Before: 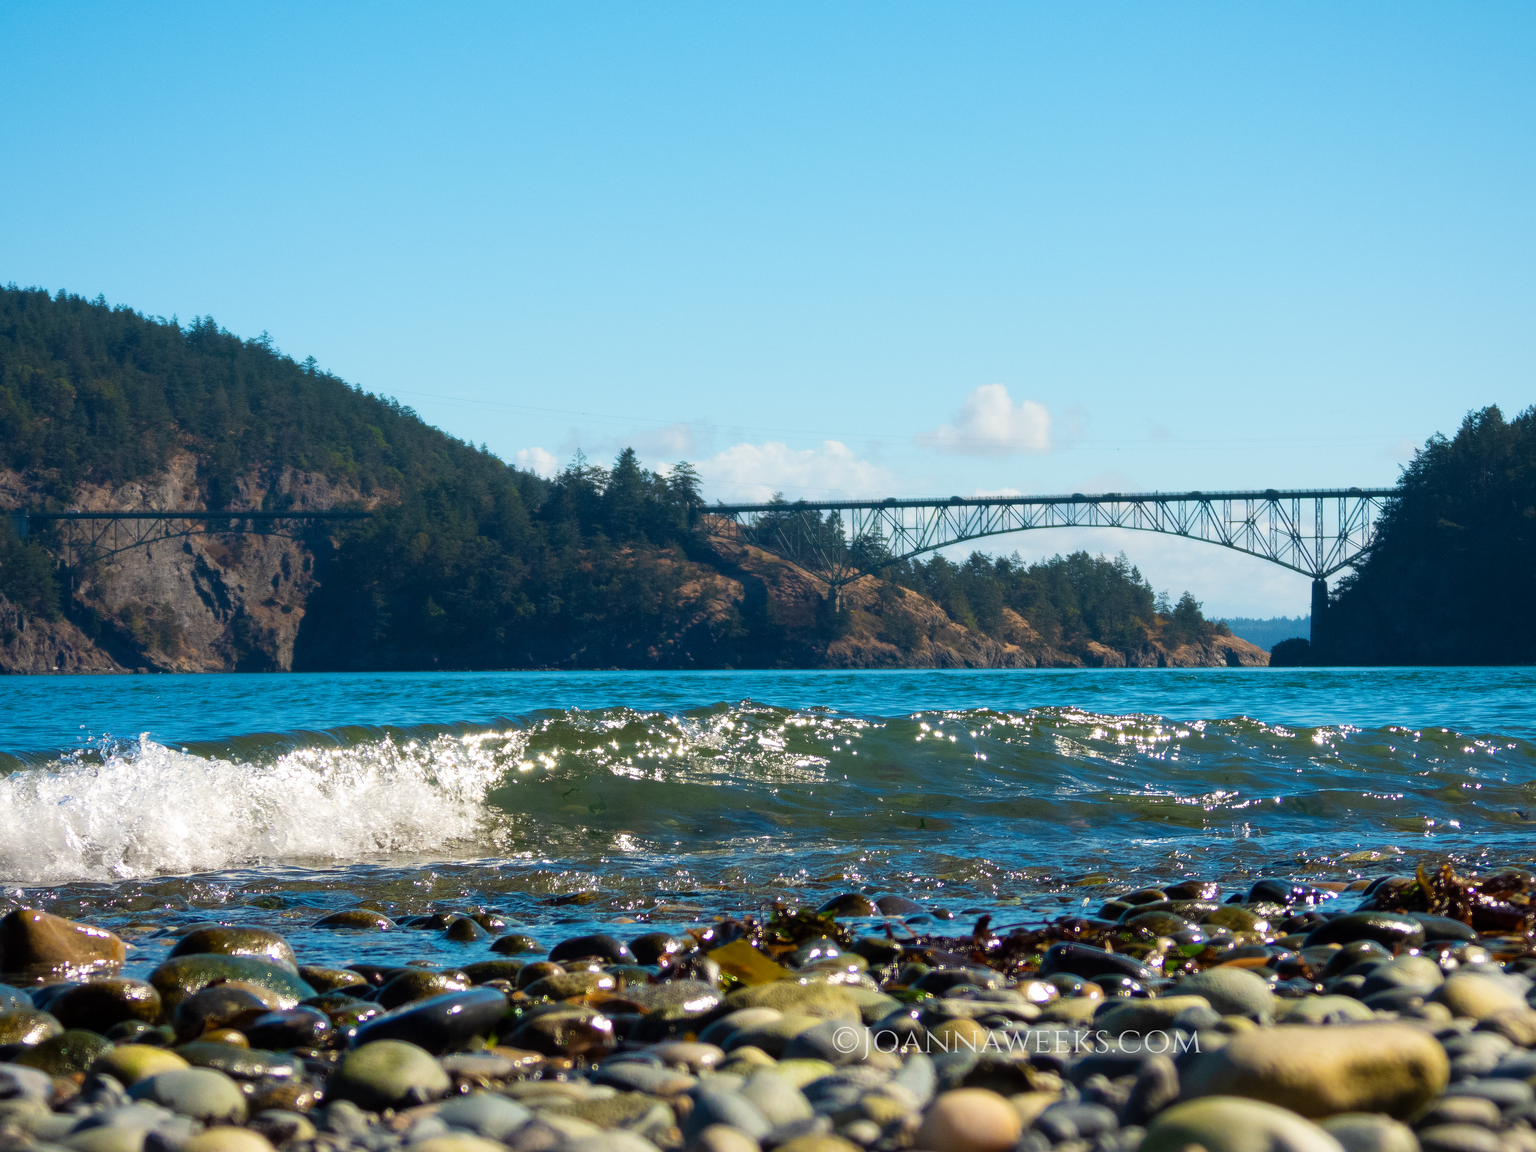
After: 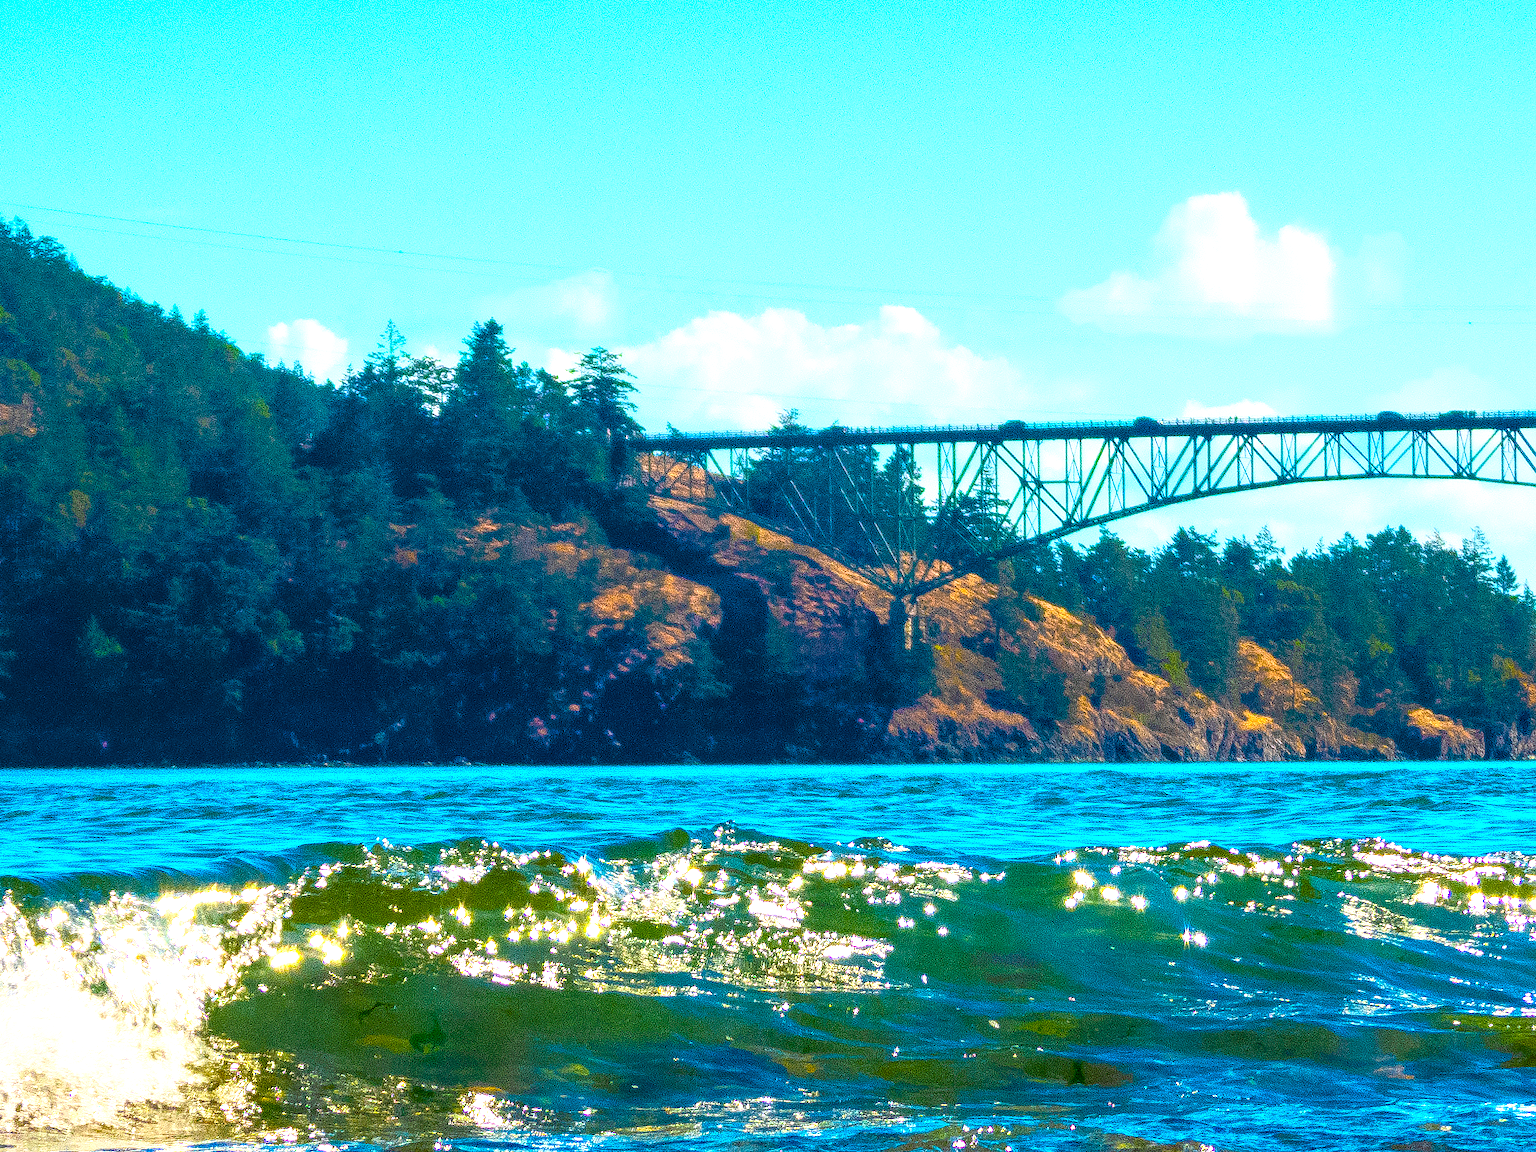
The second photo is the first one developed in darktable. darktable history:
crop: left 25%, top 25%, right 25%, bottom 25%
base curve: curves: ch0 [(0, 0) (0.257, 0.25) (0.482, 0.586) (0.757, 0.871) (1, 1)]
color balance rgb: linear chroma grading › global chroma 25%, perceptual saturation grading › global saturation 40%, perceptual saturation grading › highlights -50%, perceptual saturation grading › shadows 30%, perceptual brilliance grading › global brilliance 25%, global vibrance 60%
local contrast: detail 130%
